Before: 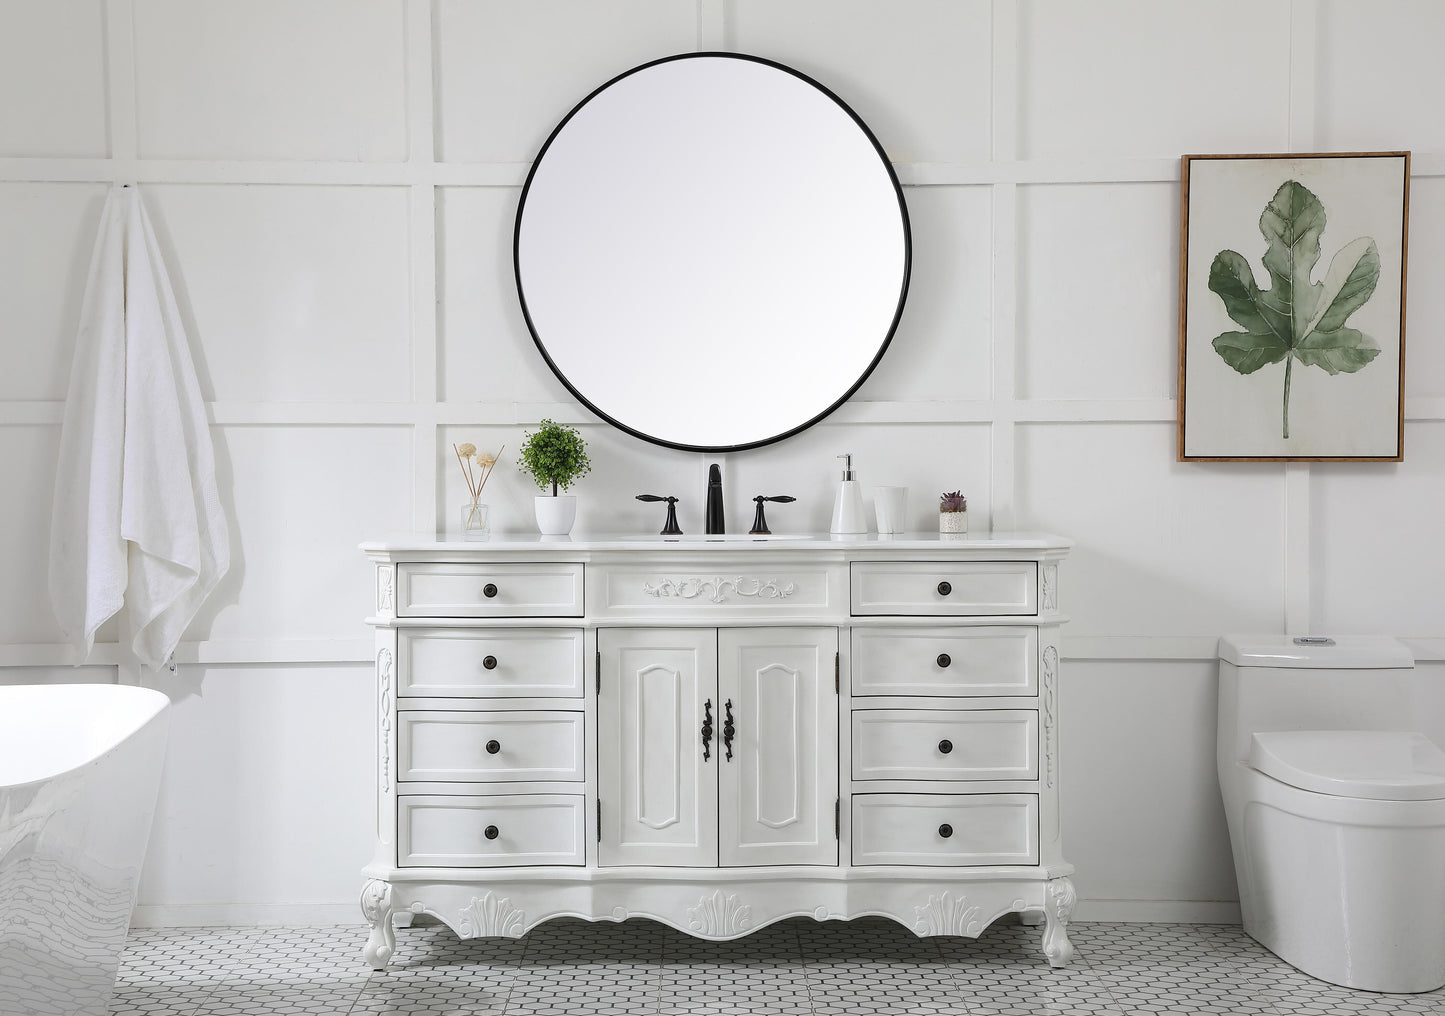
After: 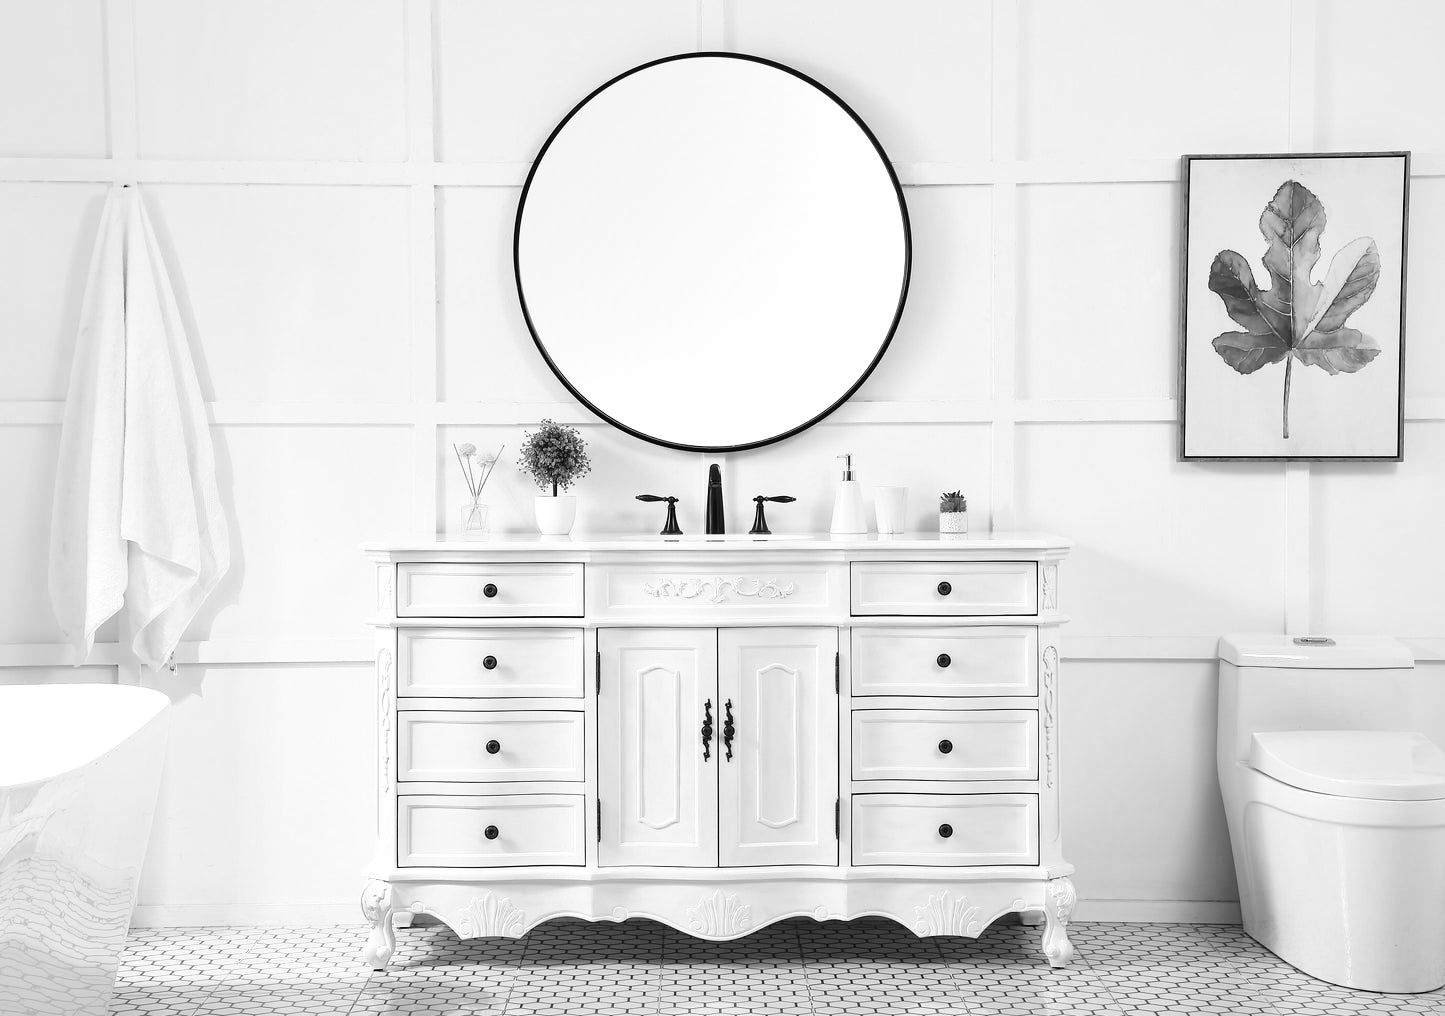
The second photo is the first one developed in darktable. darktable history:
local contrast: mode bilateral grid, contrast 20, coarseness 50, detail 148%, midtone range 0.2
monochrome: on, module defaults
base curve: curves: ch0 [(0, 0) (0.028, 0.03) (0.121, 0.232) (0.46, 0.748) (0.859, 0.968) (1, 1)], preserve colors none
